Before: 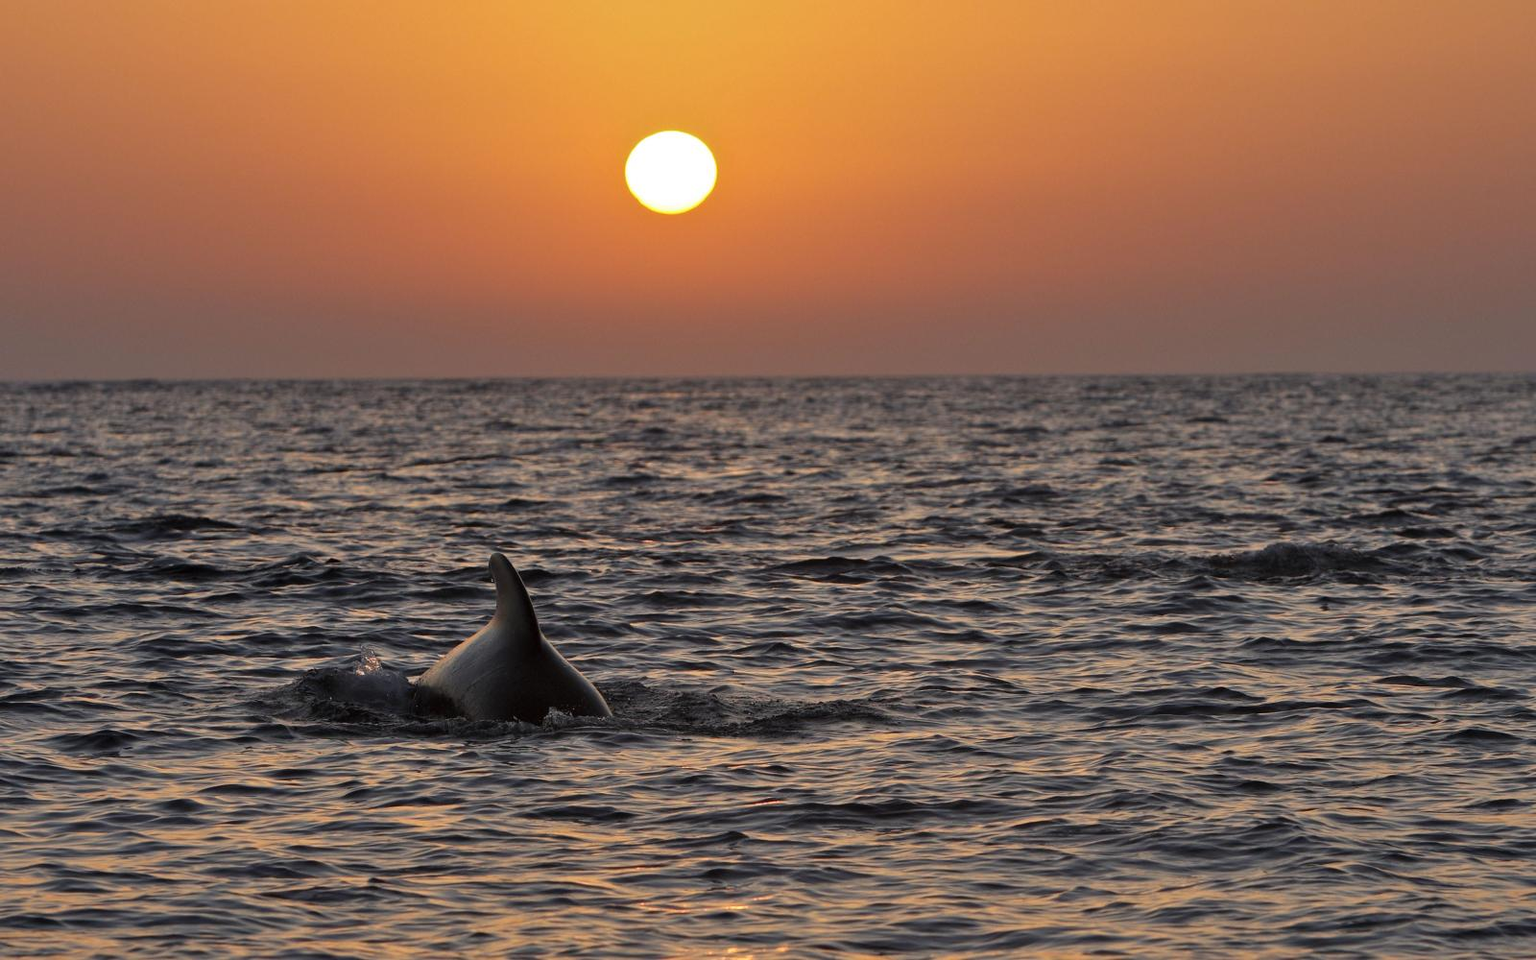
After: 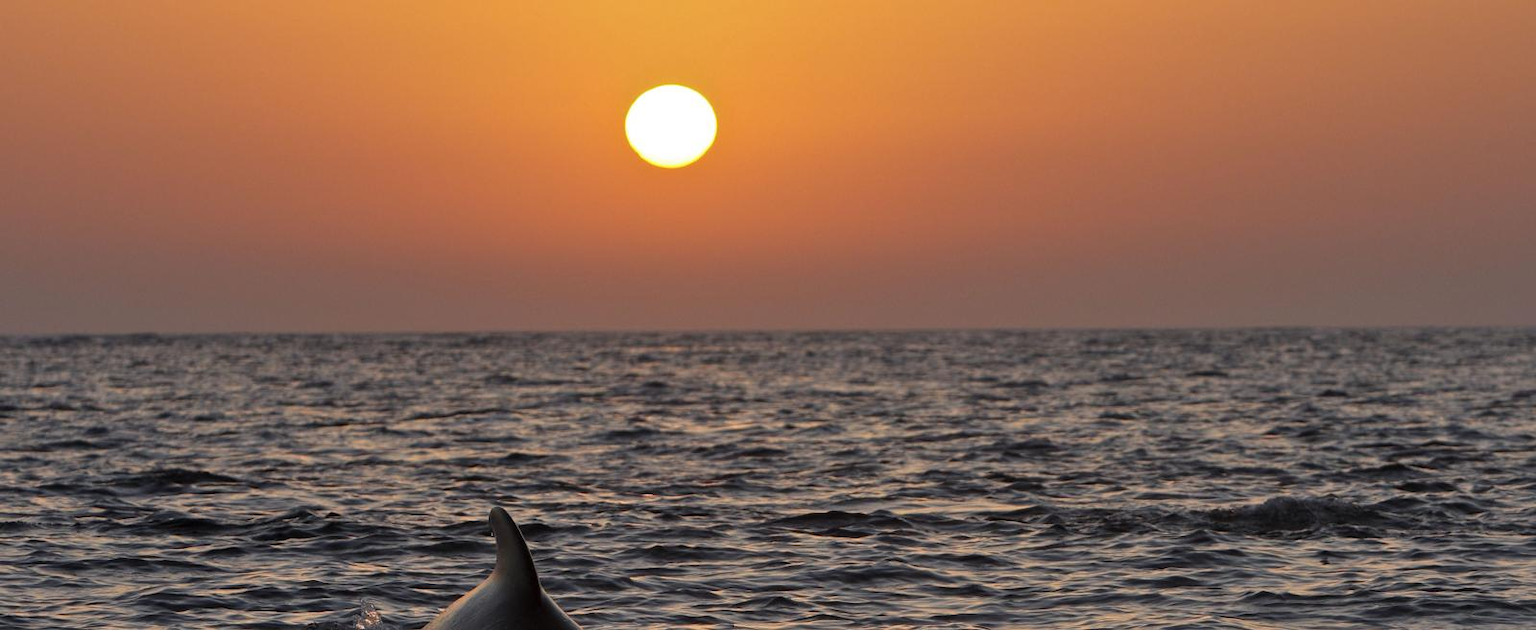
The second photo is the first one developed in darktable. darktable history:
crop and rotate: top 4.848%, bottom 29.367%
